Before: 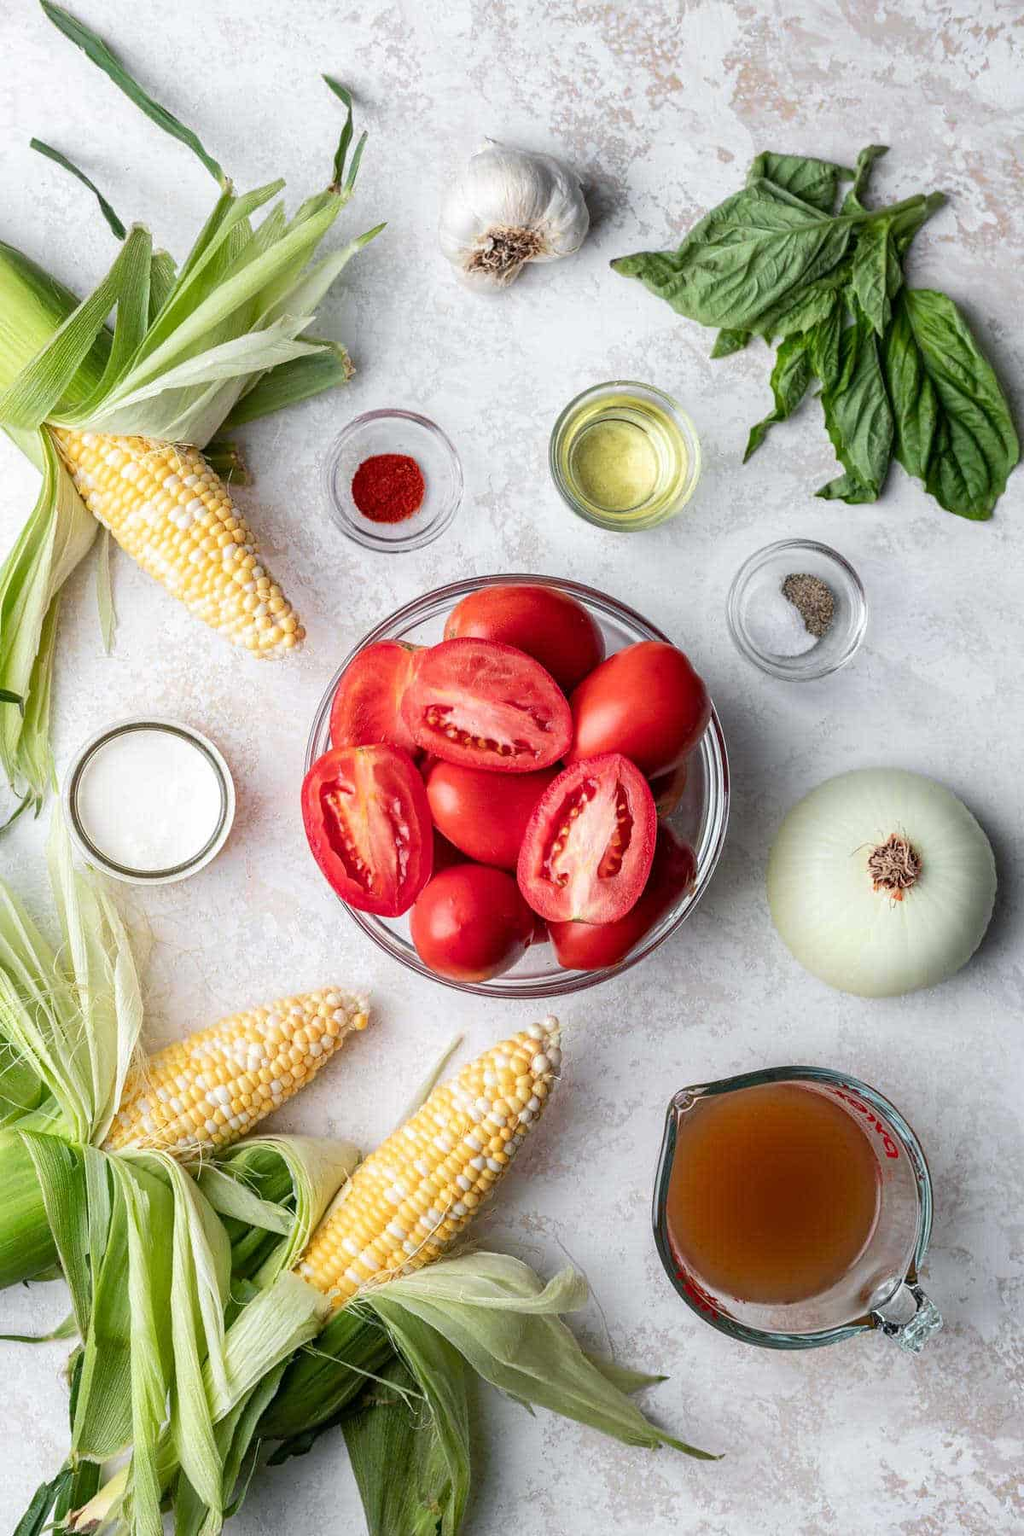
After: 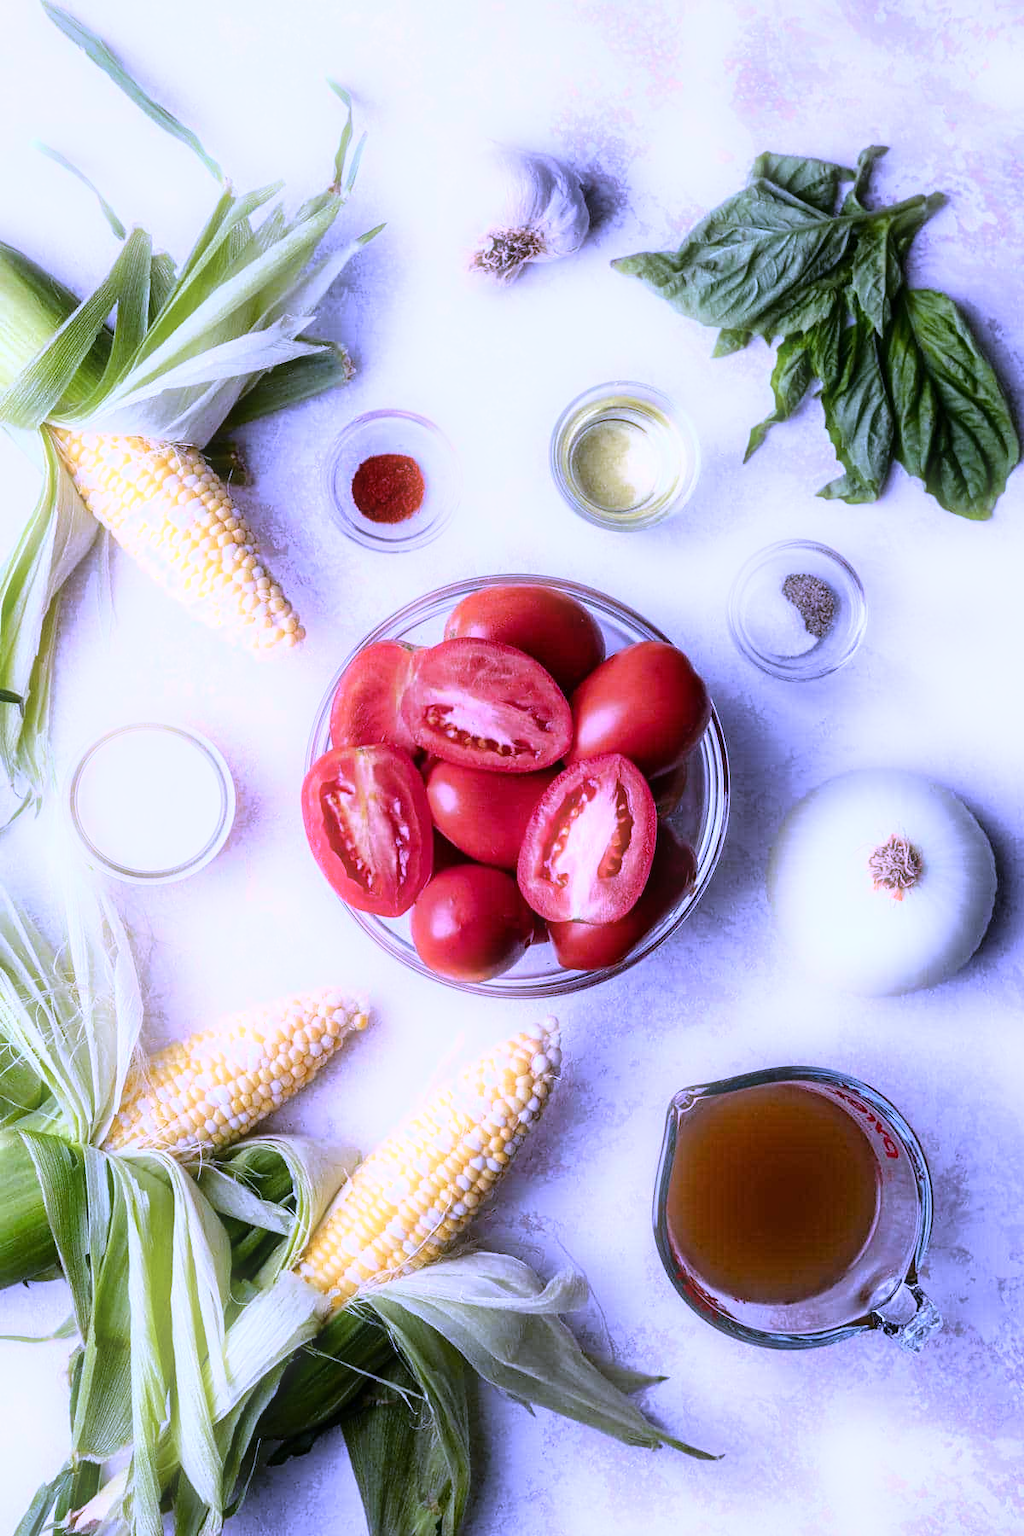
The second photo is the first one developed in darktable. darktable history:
tone curve: curves: ch0 [(0, 0) (0.224, 0.12) (0.375, 0.296) (0.528, 0.472) (0.681, 0.634) (0.8, 0.766) (0.873, 0.877) (1, 1)], preserve colors basic power
white balance: red 0.98, blue 1.61
bloom: size 5%, threshold 95%, strength 15%
